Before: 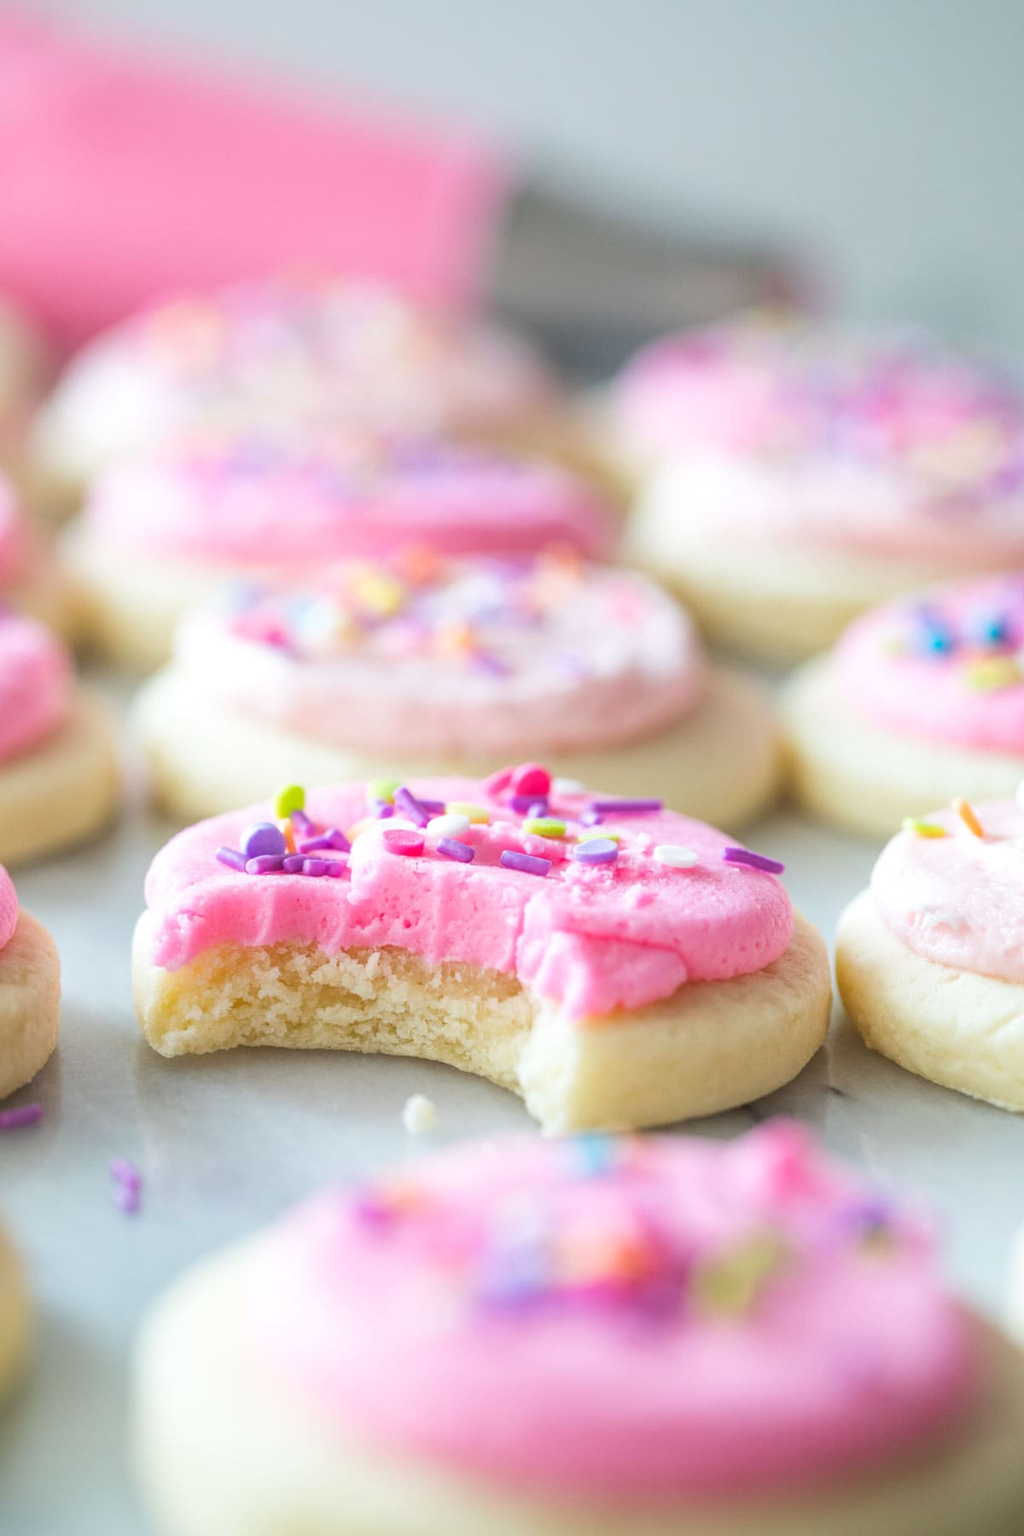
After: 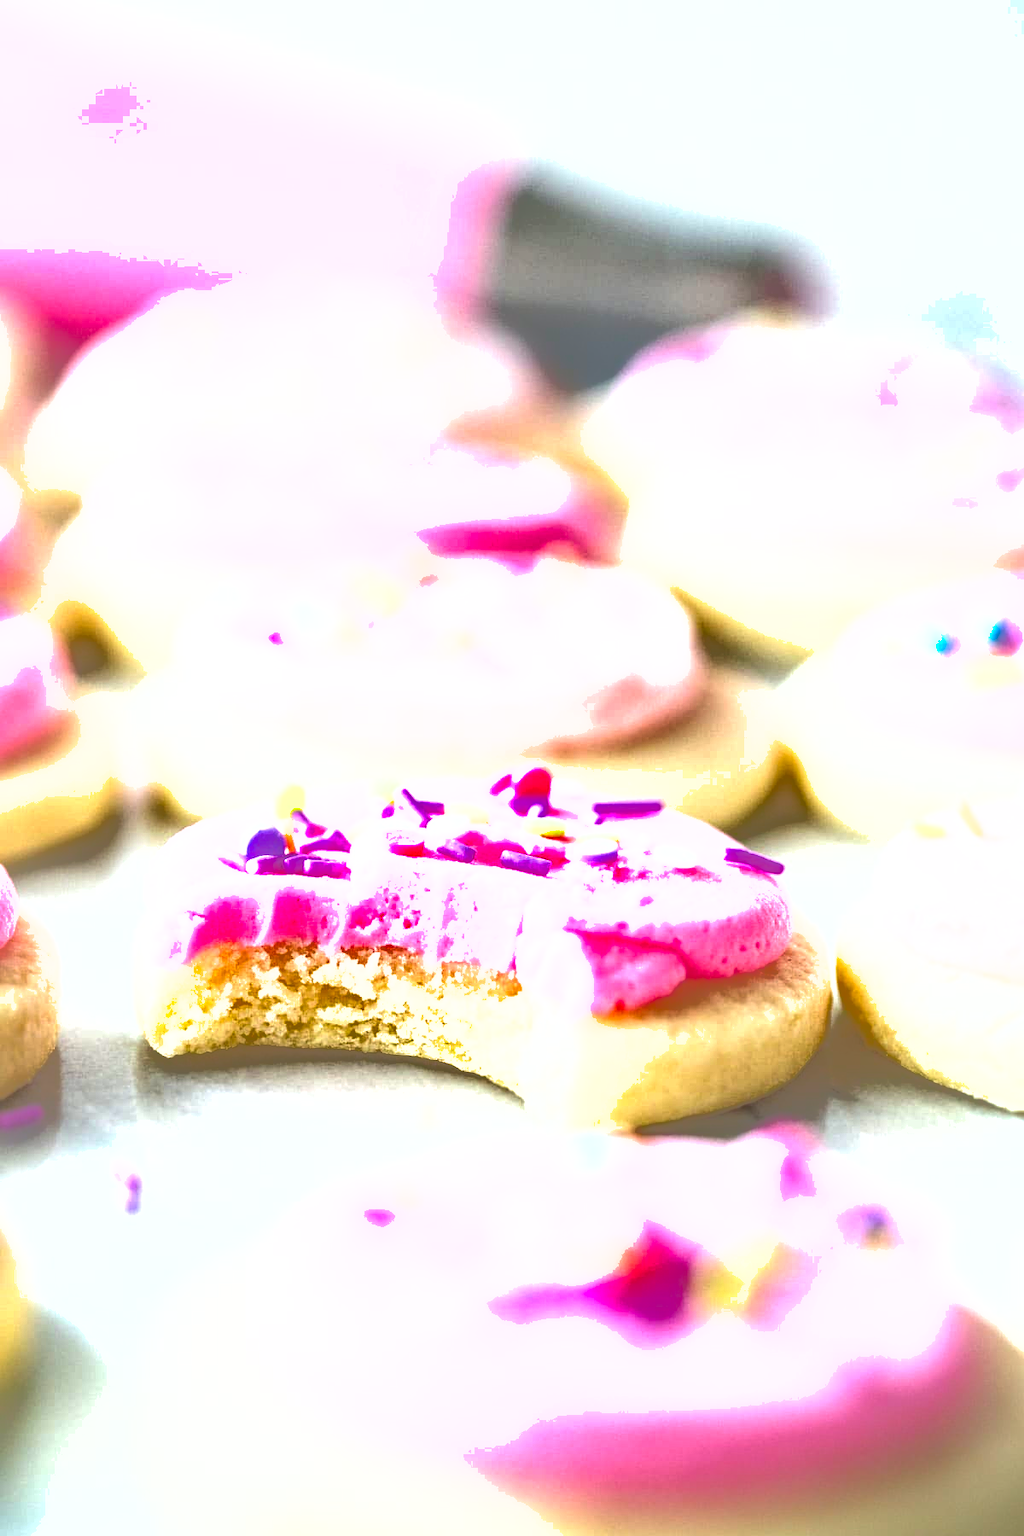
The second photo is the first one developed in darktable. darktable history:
shadows and highlights: highlights -59.76
exposure: black level correction 0, exposure 1.186 EV, compensate highlight preservation false
